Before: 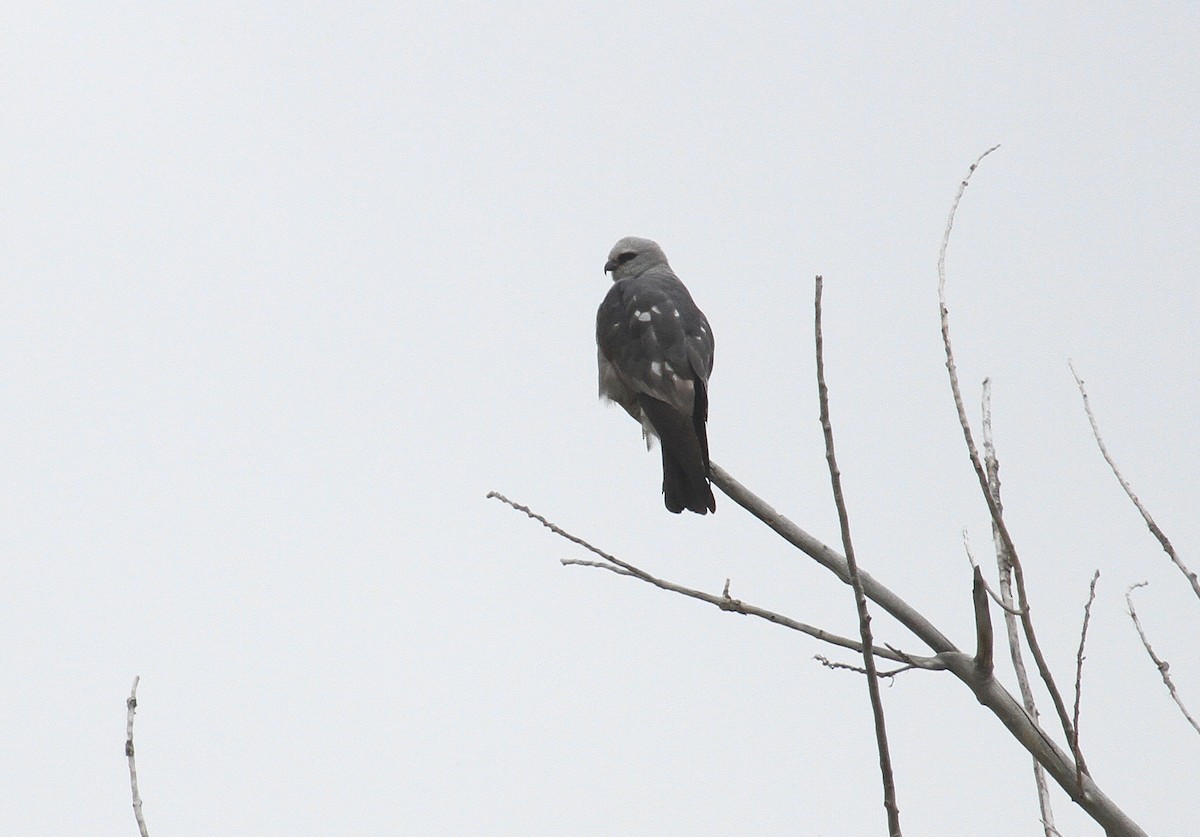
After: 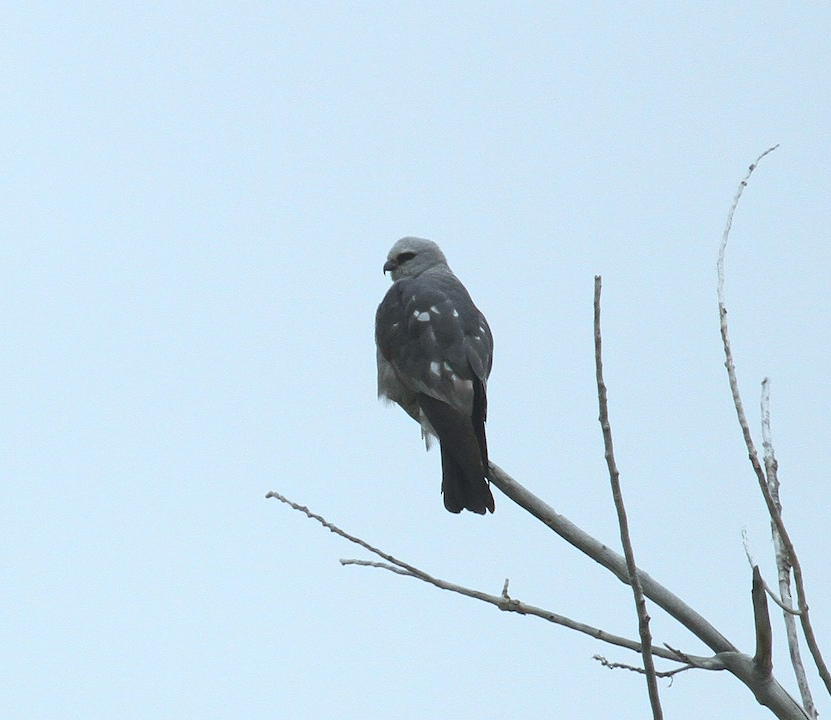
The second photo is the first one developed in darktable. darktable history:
crop: left 18.479%, right 12.2%, bottom 13.971%
white balance: red 0.925, blue 1.046
